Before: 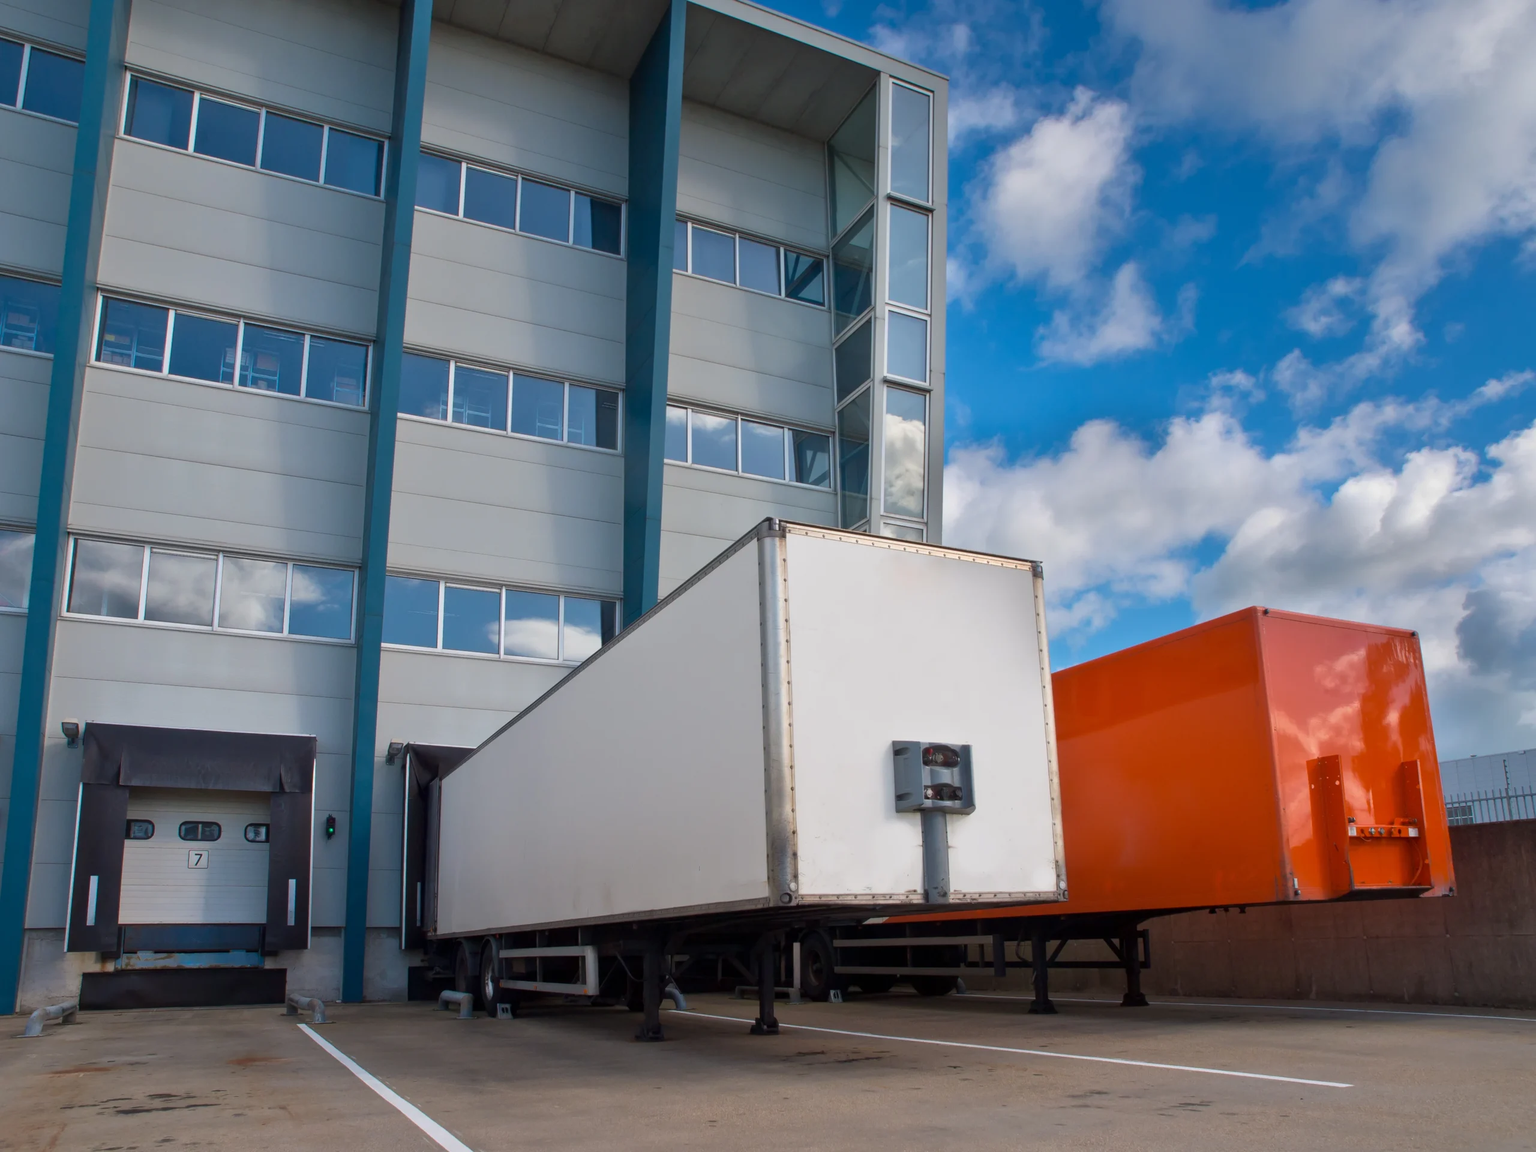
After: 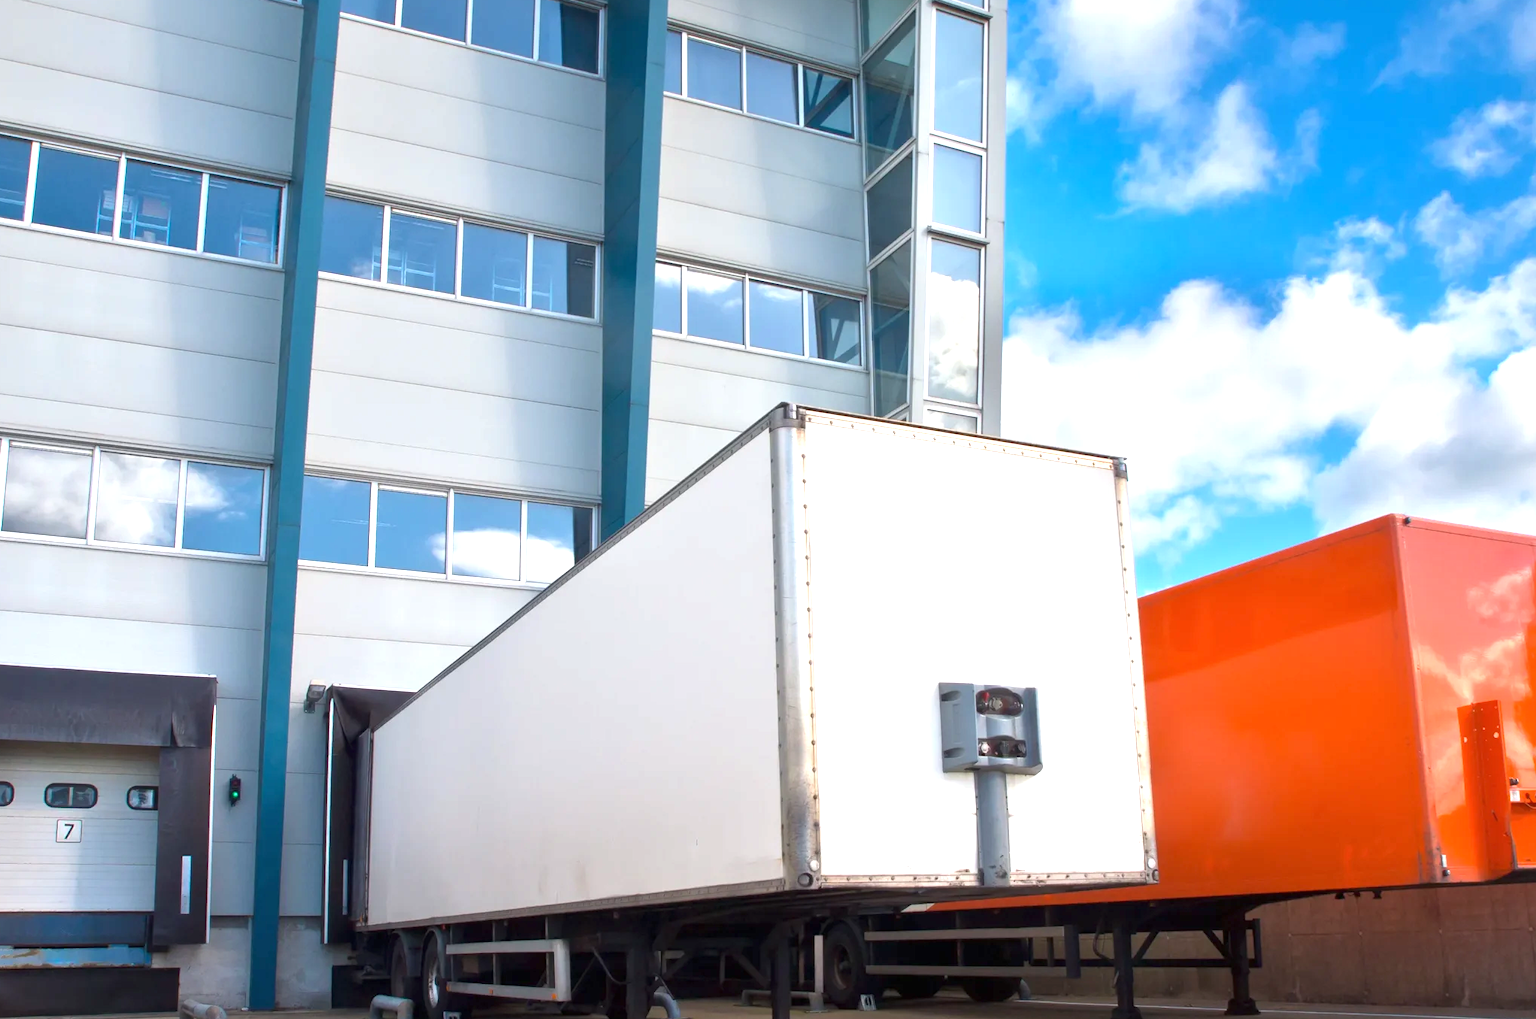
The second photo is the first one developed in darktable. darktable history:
crop: left 9.345%, top 17.058%, right 10.824%, bottom 12.311%
exposure: black level correction 0, exposure 1.2 EV, compensate highlight preservation false
